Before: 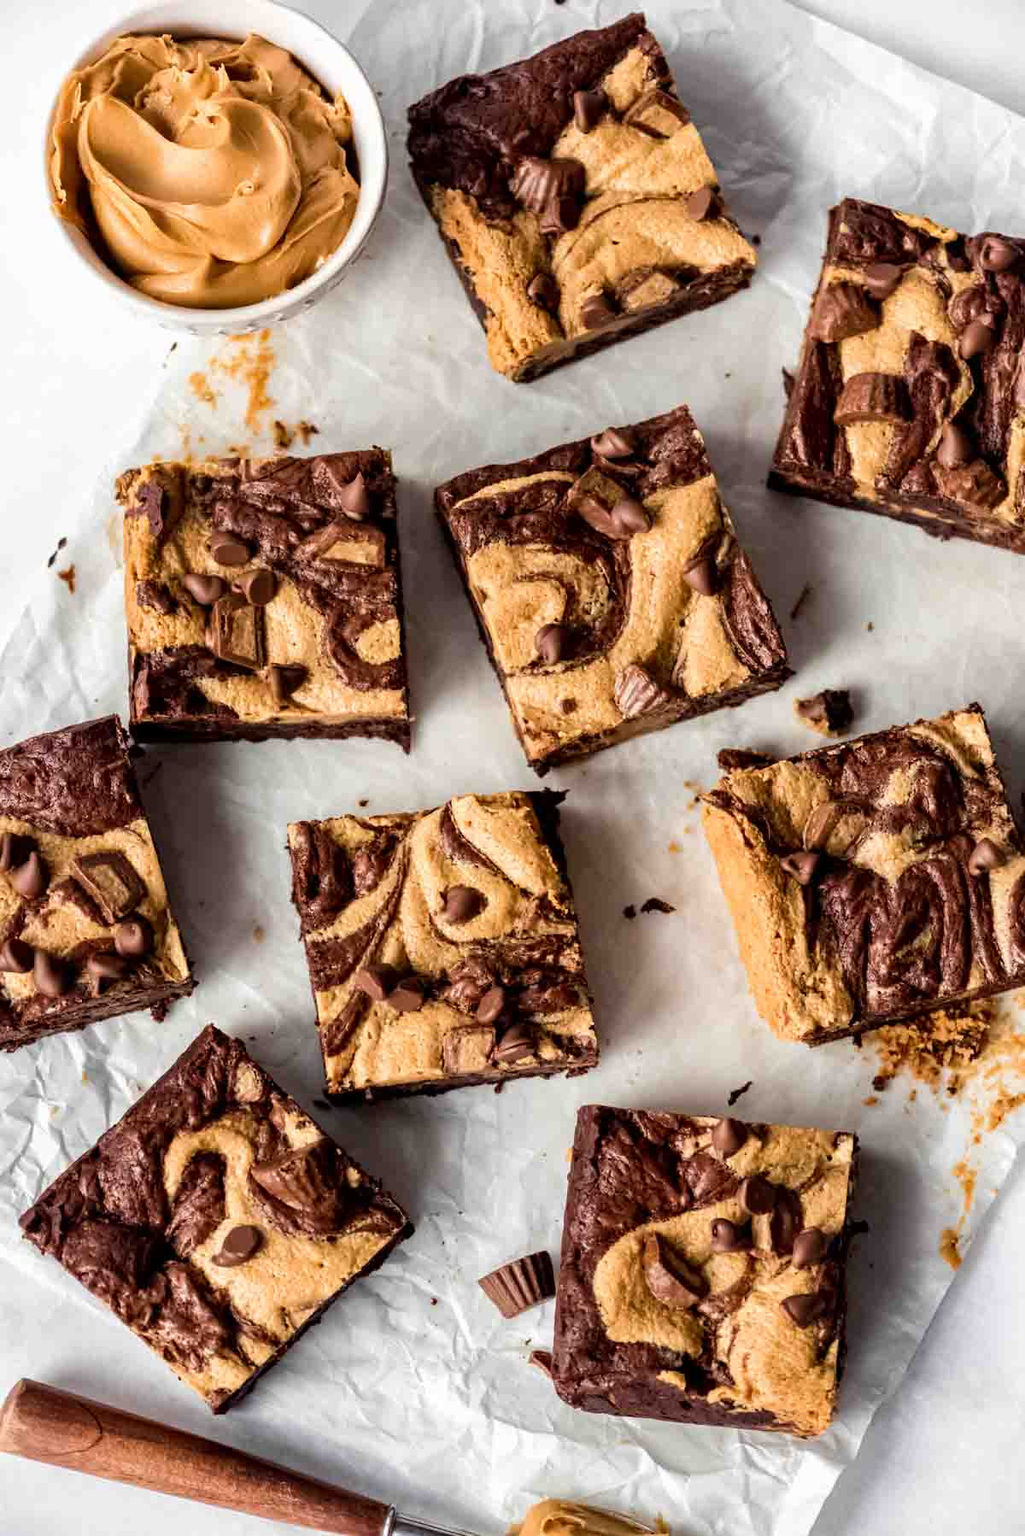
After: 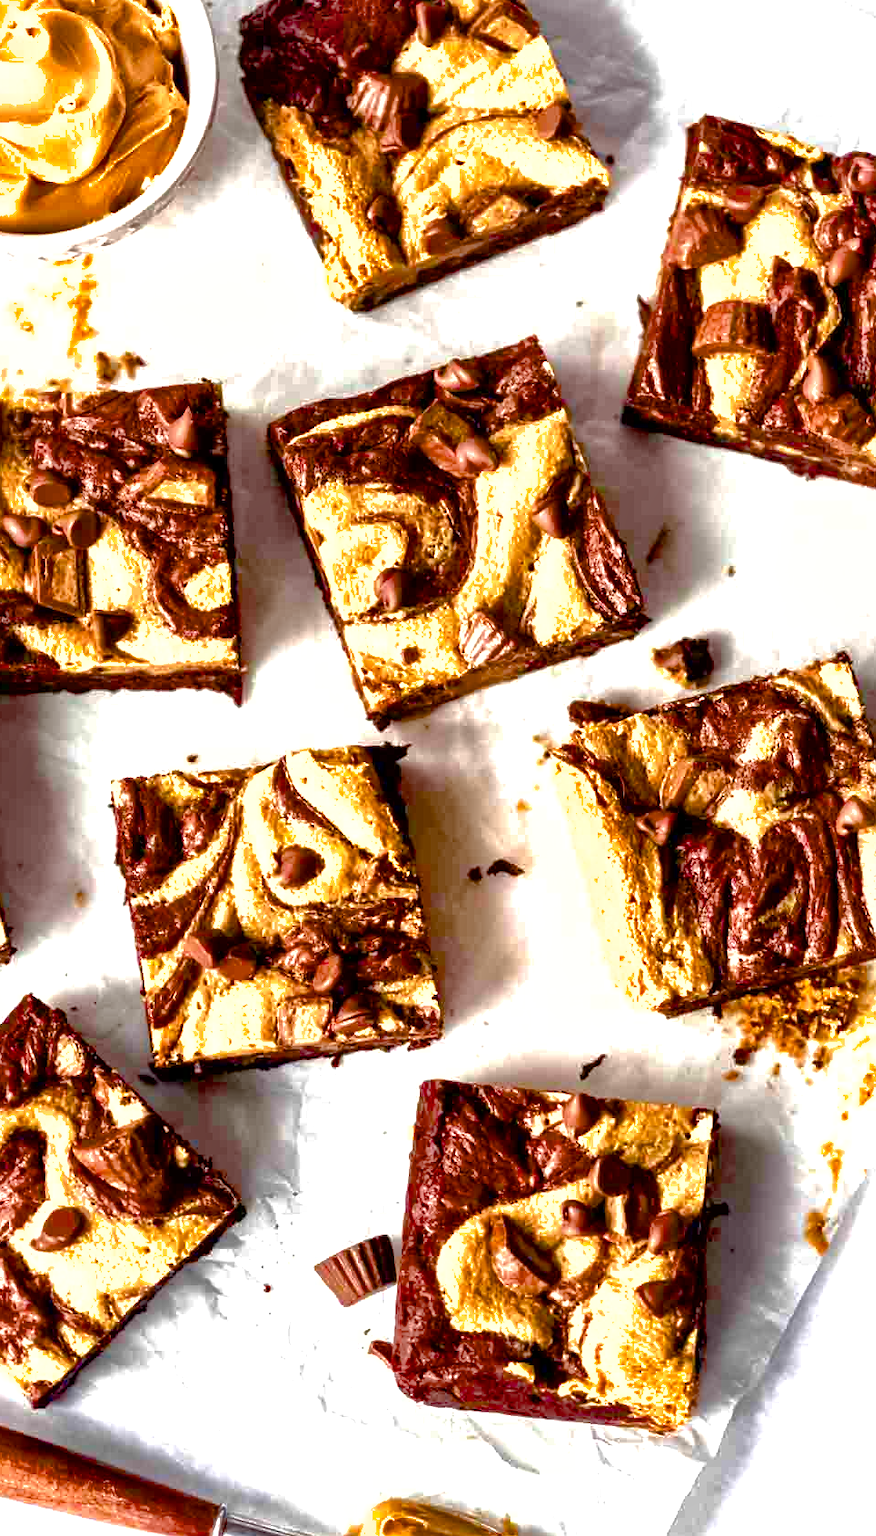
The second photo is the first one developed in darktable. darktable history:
exposure: exposure 1.06 EV, compensate highlight preservation false
crop and rotate: left 17.862%, top 5.922%, right 1.712%
local contrast: mode bilateral grid, contrast 25, coarseness 48, detail 152%, midtone range 0.2
shadows and highlights: on, module defaults
contrast brightness saturation: contrast -0.023, brightness -0.01, saturation 0.035
color balance rgb: perceptual saturation grading › global saturation 23.891%, perceptual saturation grading › highlights -23.468%, perceptual saturation grading › mid-tones 23.834%, perceptual saturation grading › shadows 40.159%, saturation formula JzAzBz (2021)
